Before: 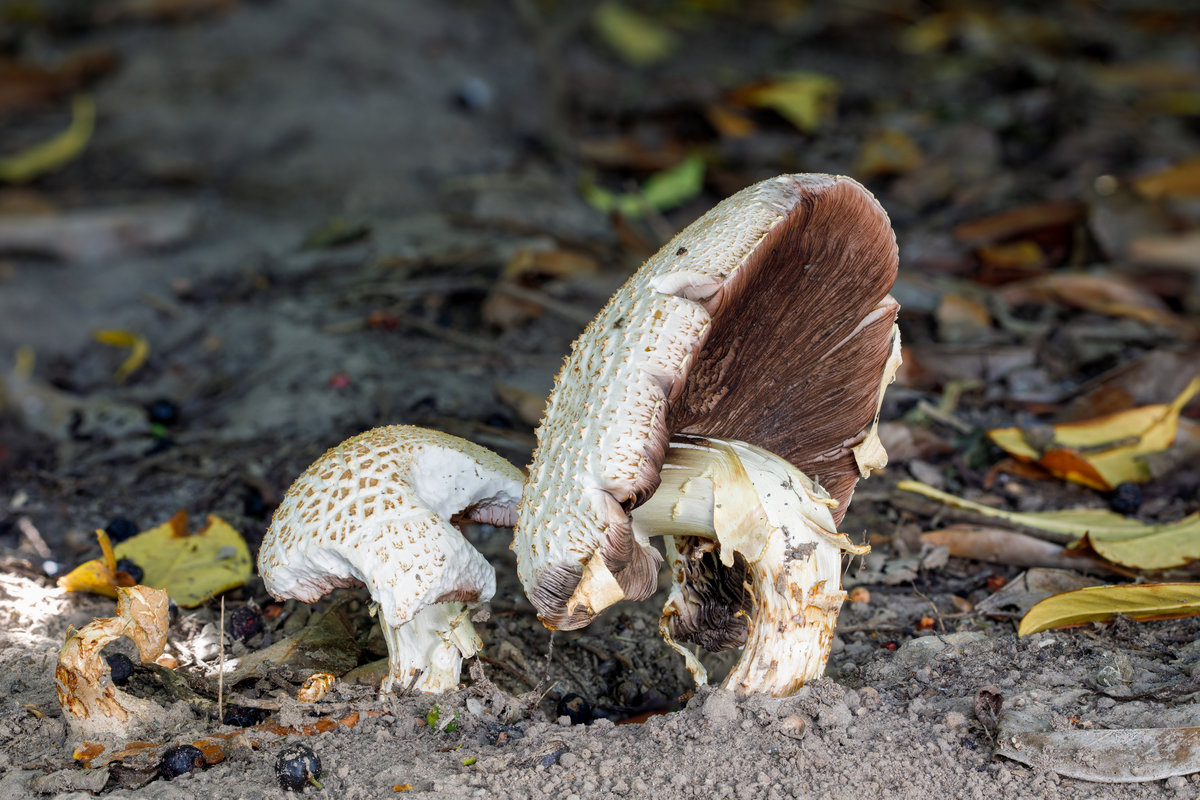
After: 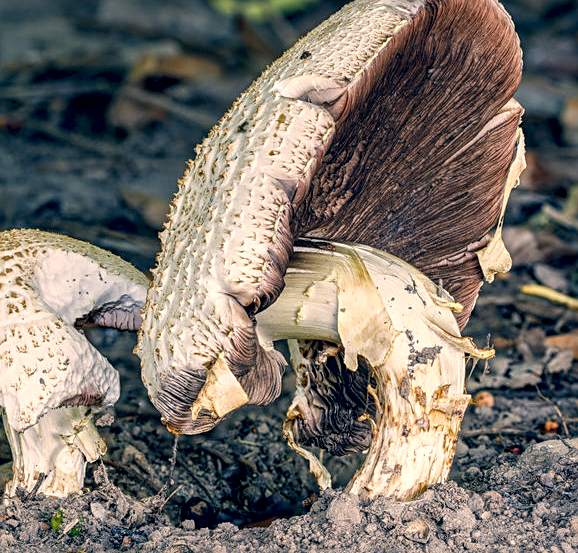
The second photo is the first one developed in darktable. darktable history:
local contrast: highlights 21%, detail 150%
sharpen: on, module defaults
crop: left 31.378%, top 24.548%, right 20.432%, bottom 6.302%
color correction: highlights a* 10.28, highlights b* 14.83, shadows a* -10.19, shadows b* -14.97
